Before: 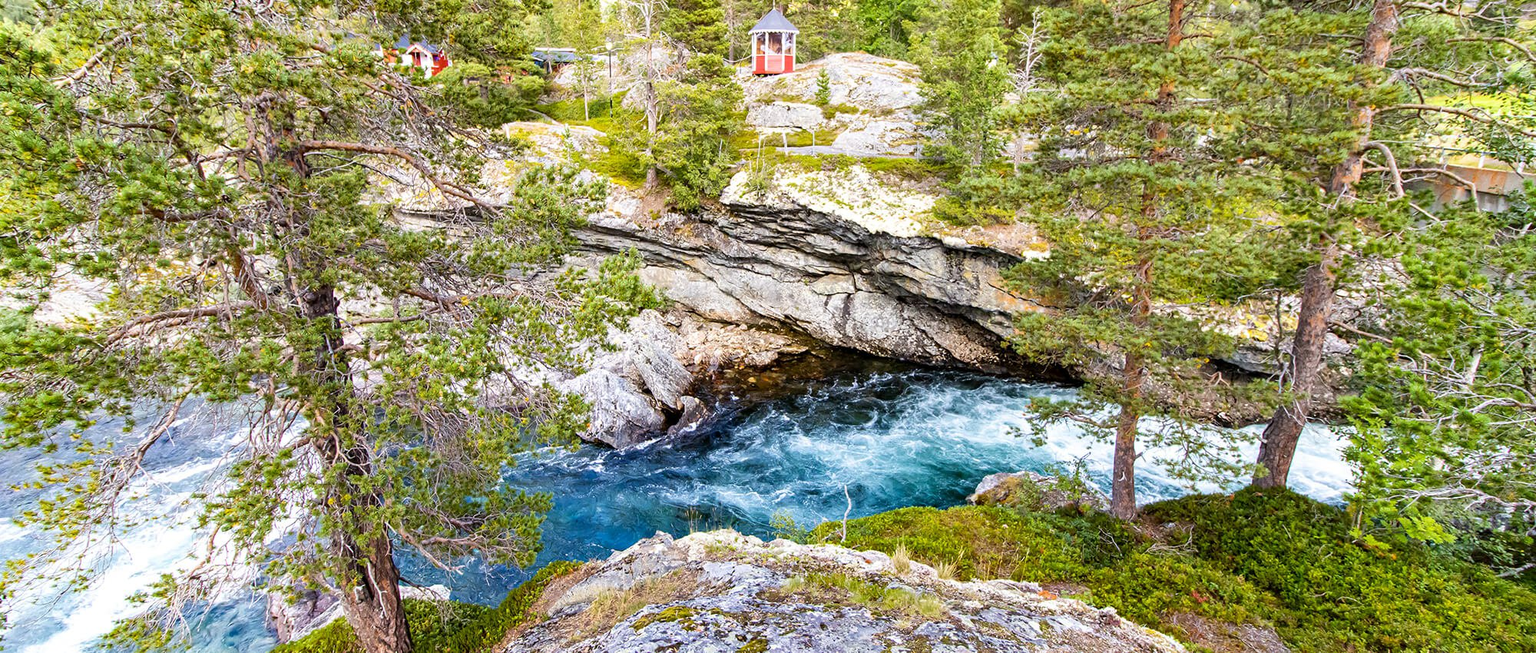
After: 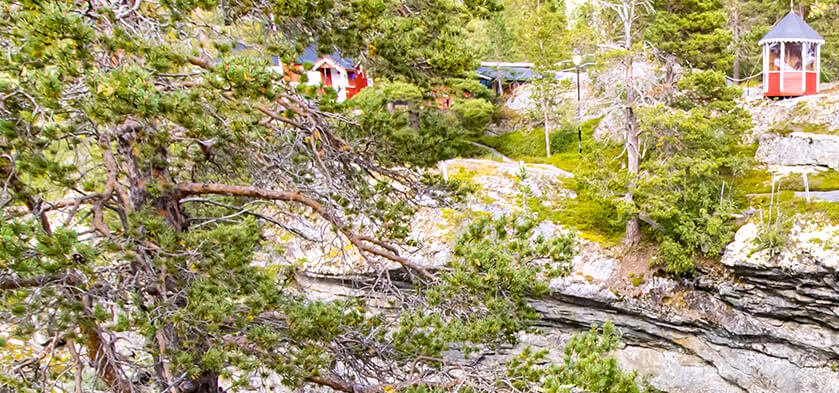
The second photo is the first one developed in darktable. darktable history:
white balance: red 1.009, blue 1.027
crop and rotate: left 10.817%, top 0.062%, right 47.194%, bottom 53.626%
